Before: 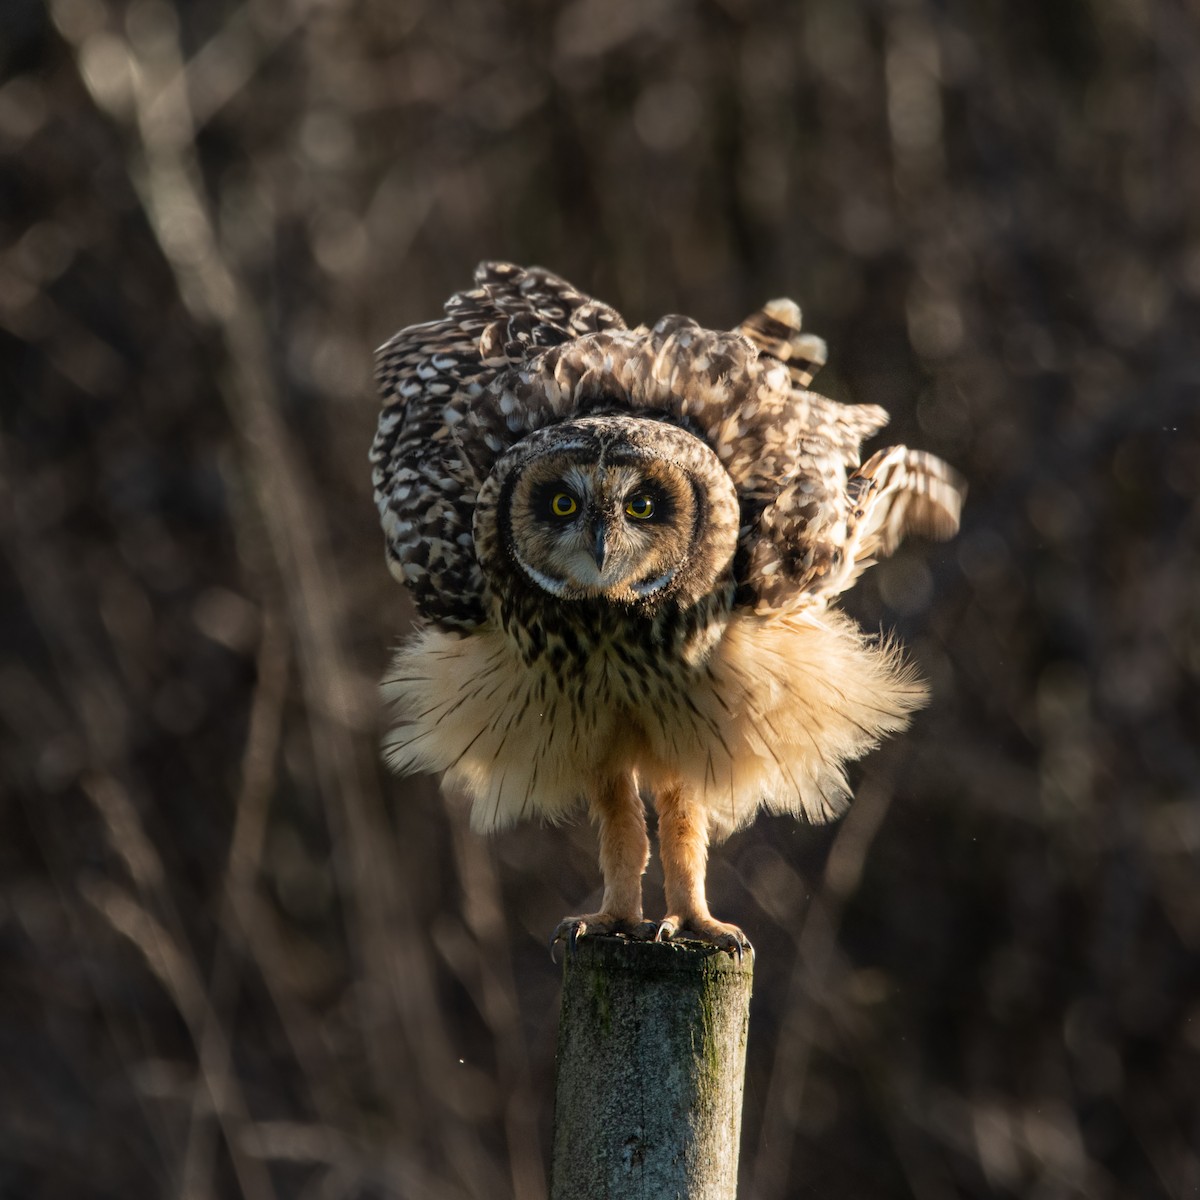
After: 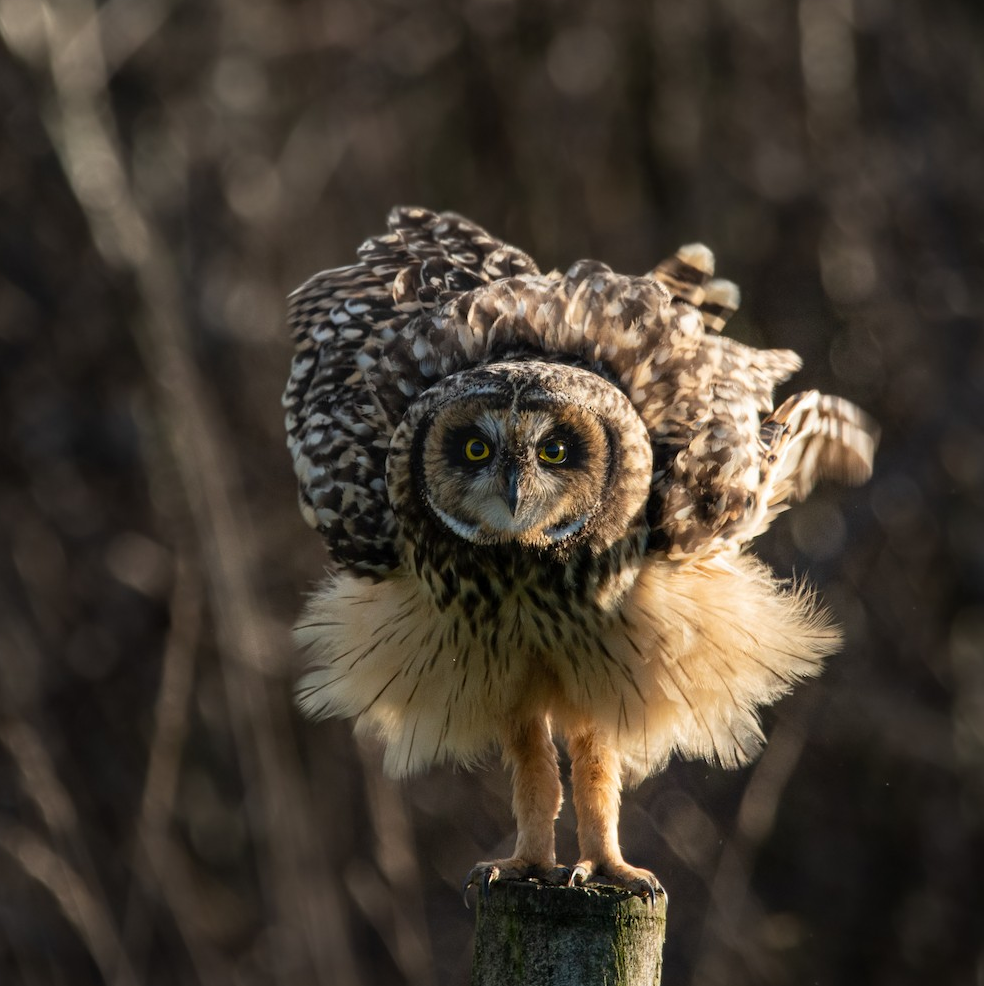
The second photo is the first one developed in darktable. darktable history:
crop and rotate: left 7.301%, top 4.661%, right 10.63%, bottom 13.163%
